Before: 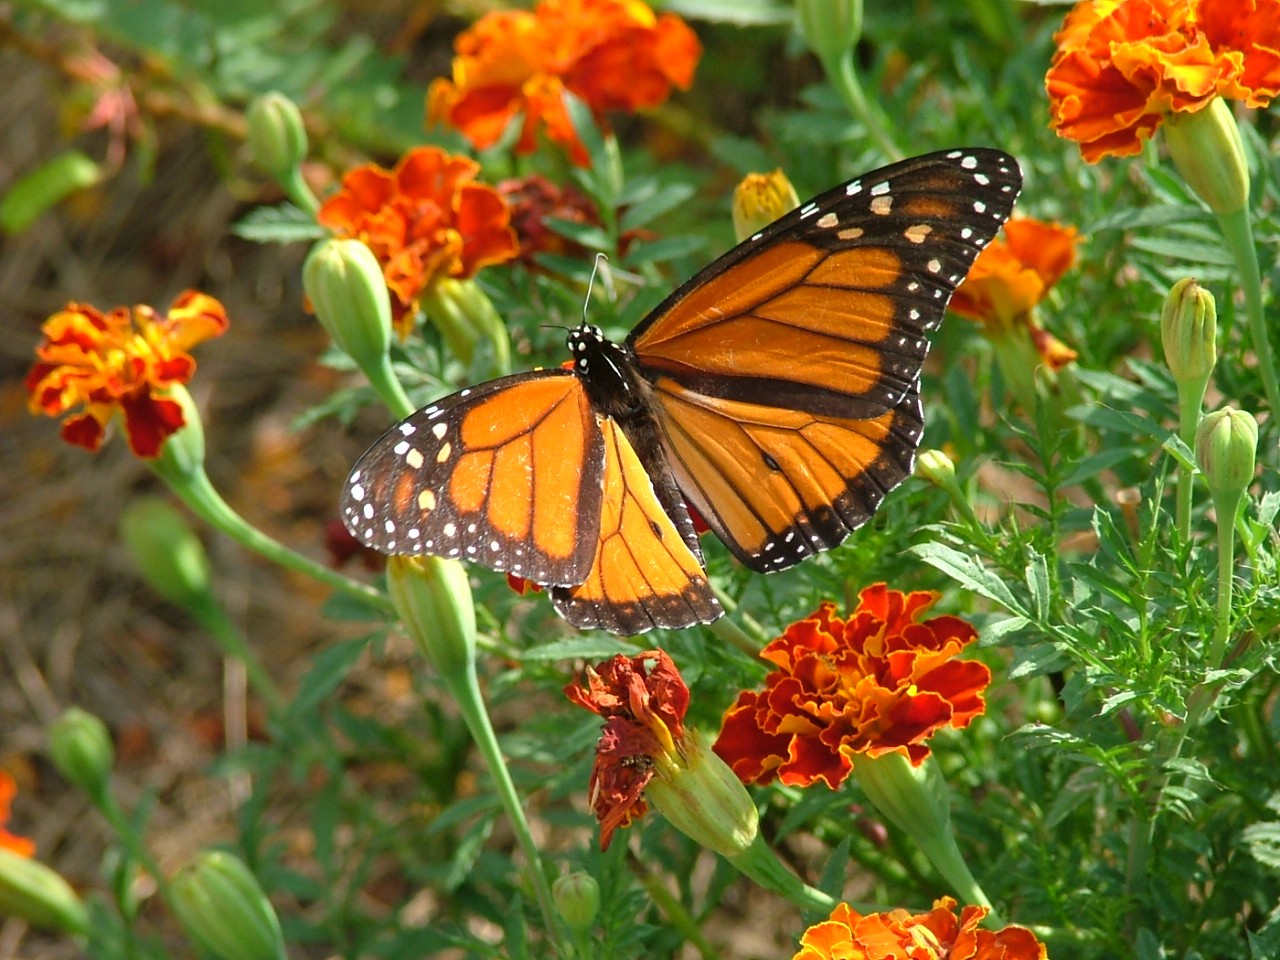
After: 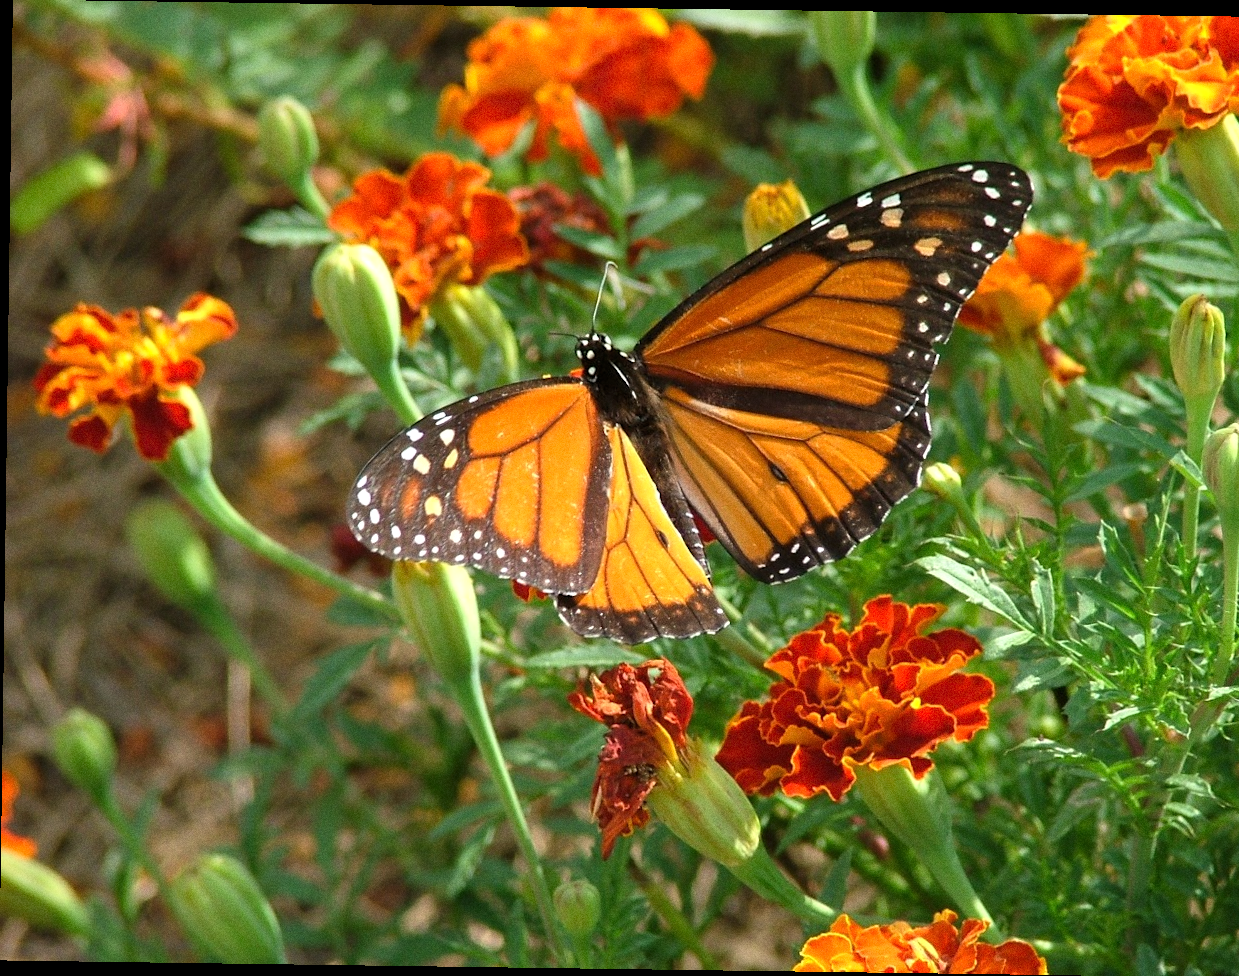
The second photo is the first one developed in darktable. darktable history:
levels: levels [0.016, 0.492, 0.969]
crop: right 4.126%, bottom 0.031%
rotate and perspective: rotation 0.8°, automatic cropping off
grain: coarseness 0.09 ISO
